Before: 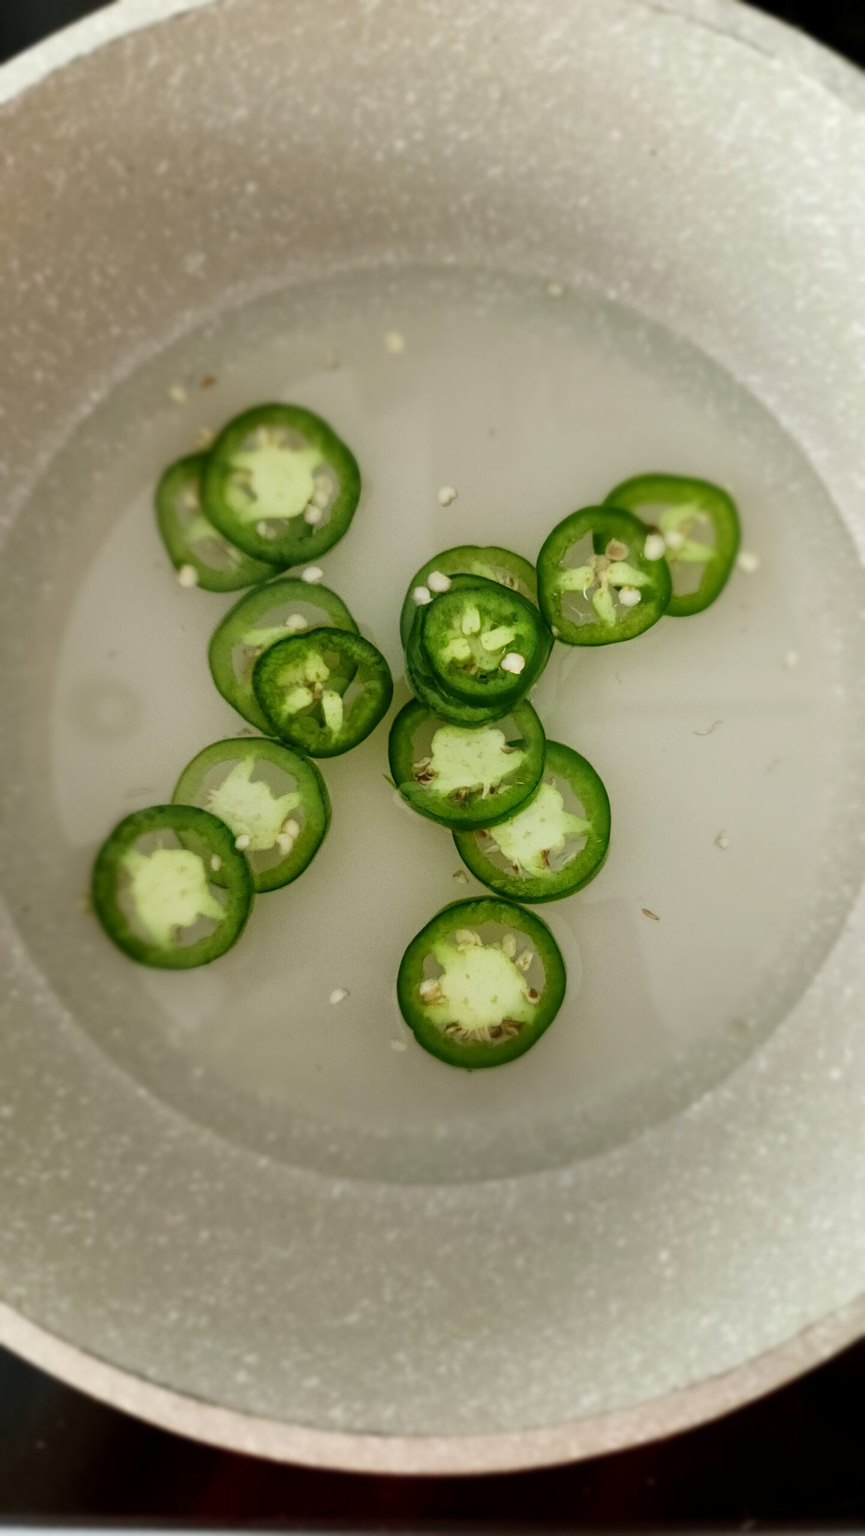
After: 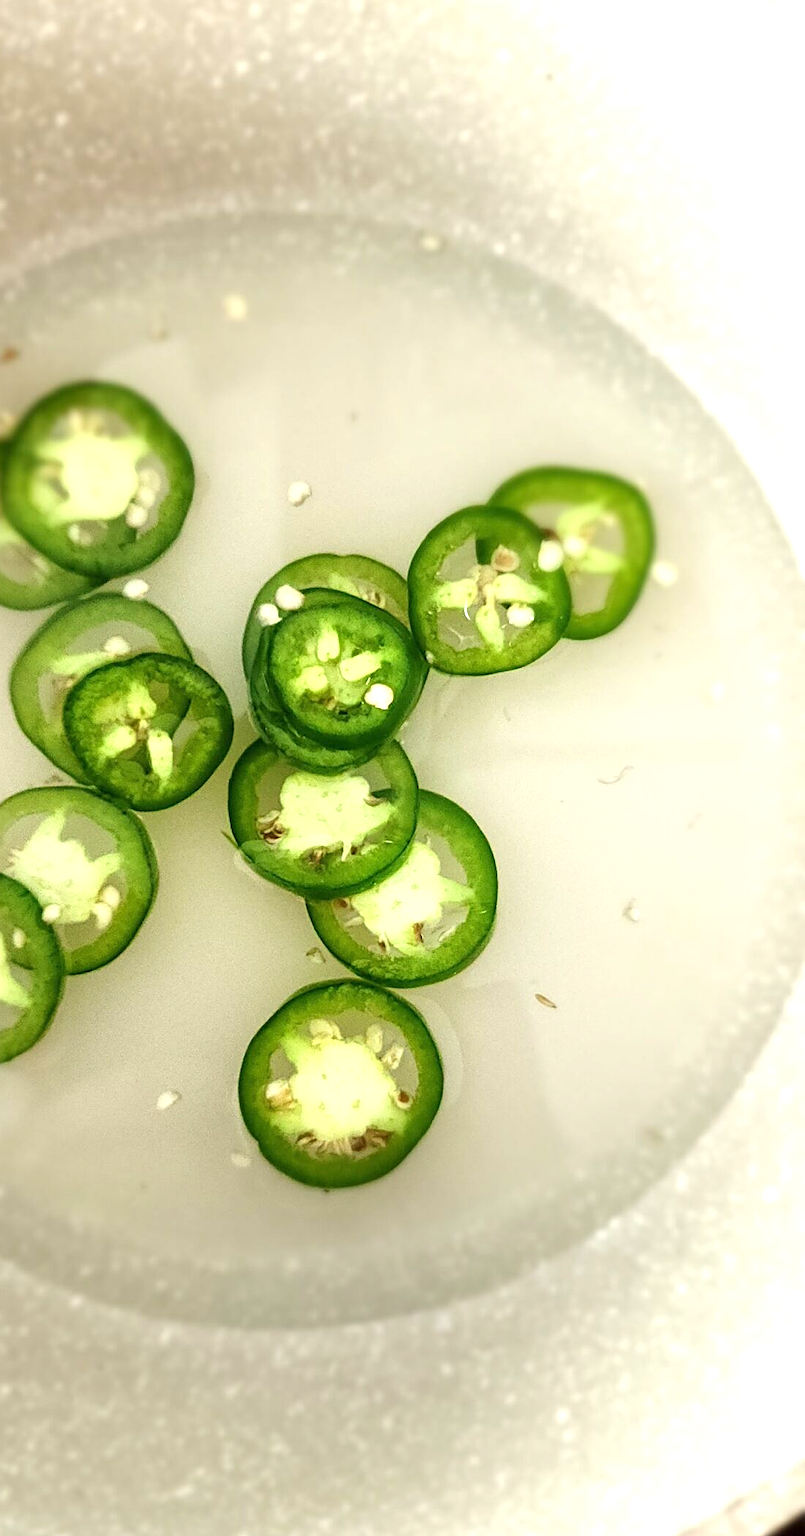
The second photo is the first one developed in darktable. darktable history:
sharpen: on, module defaults
tone curve: preserve colors none
exposure: black level correction 0, exposure 1.001 EV, compensate highlight preservation false
crop: left 23.22%, top 5.839%, bottom 11.711%
